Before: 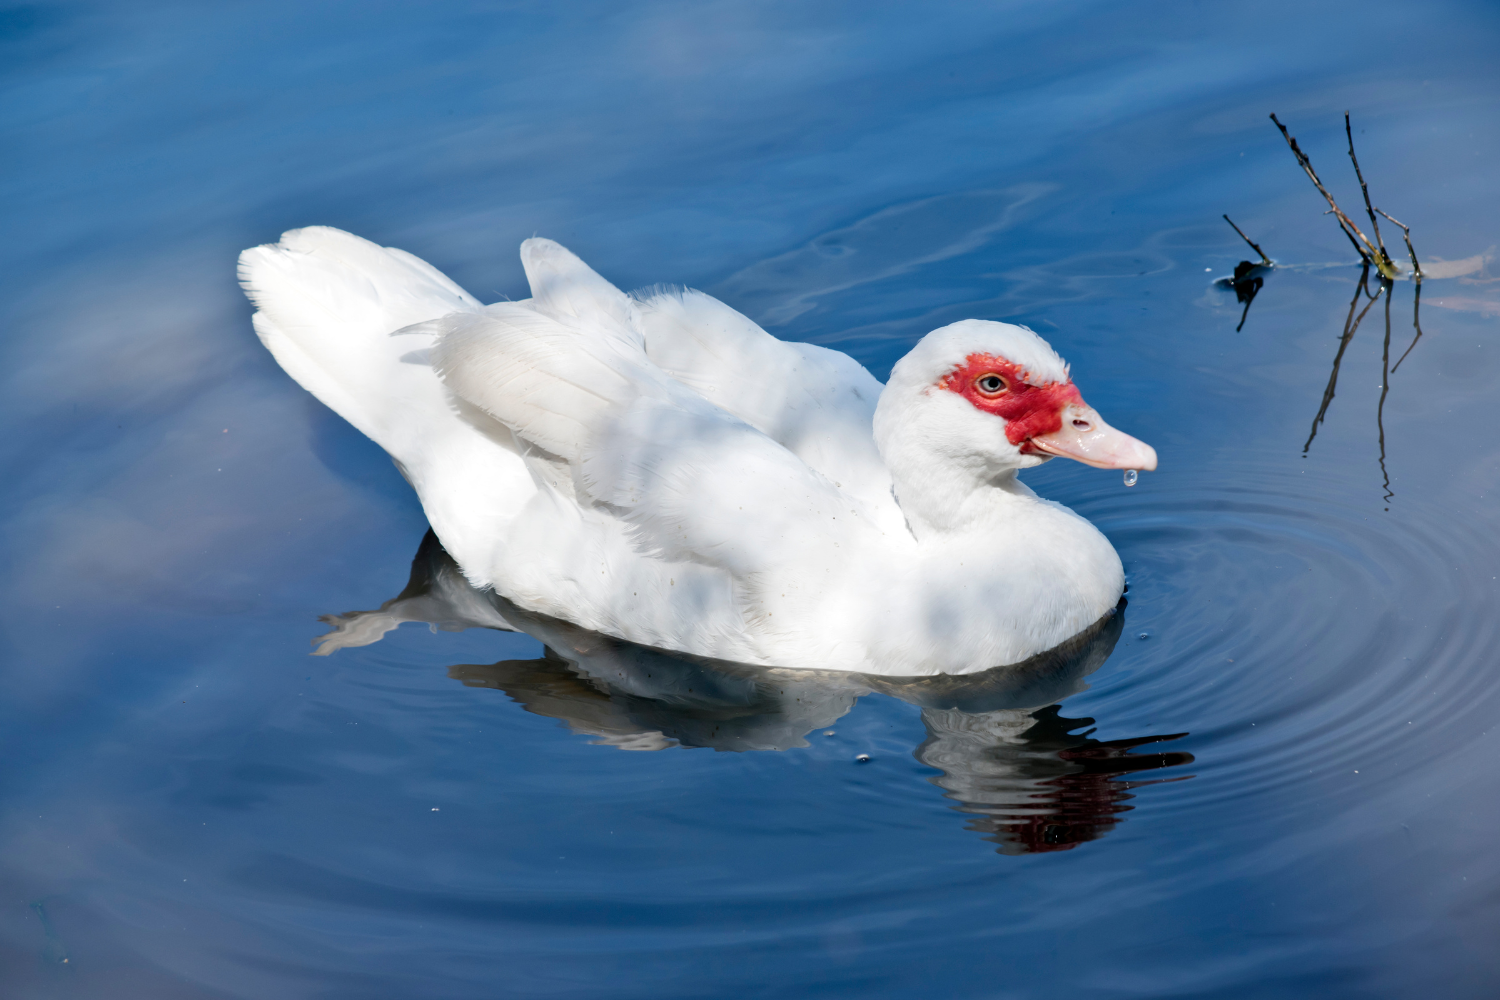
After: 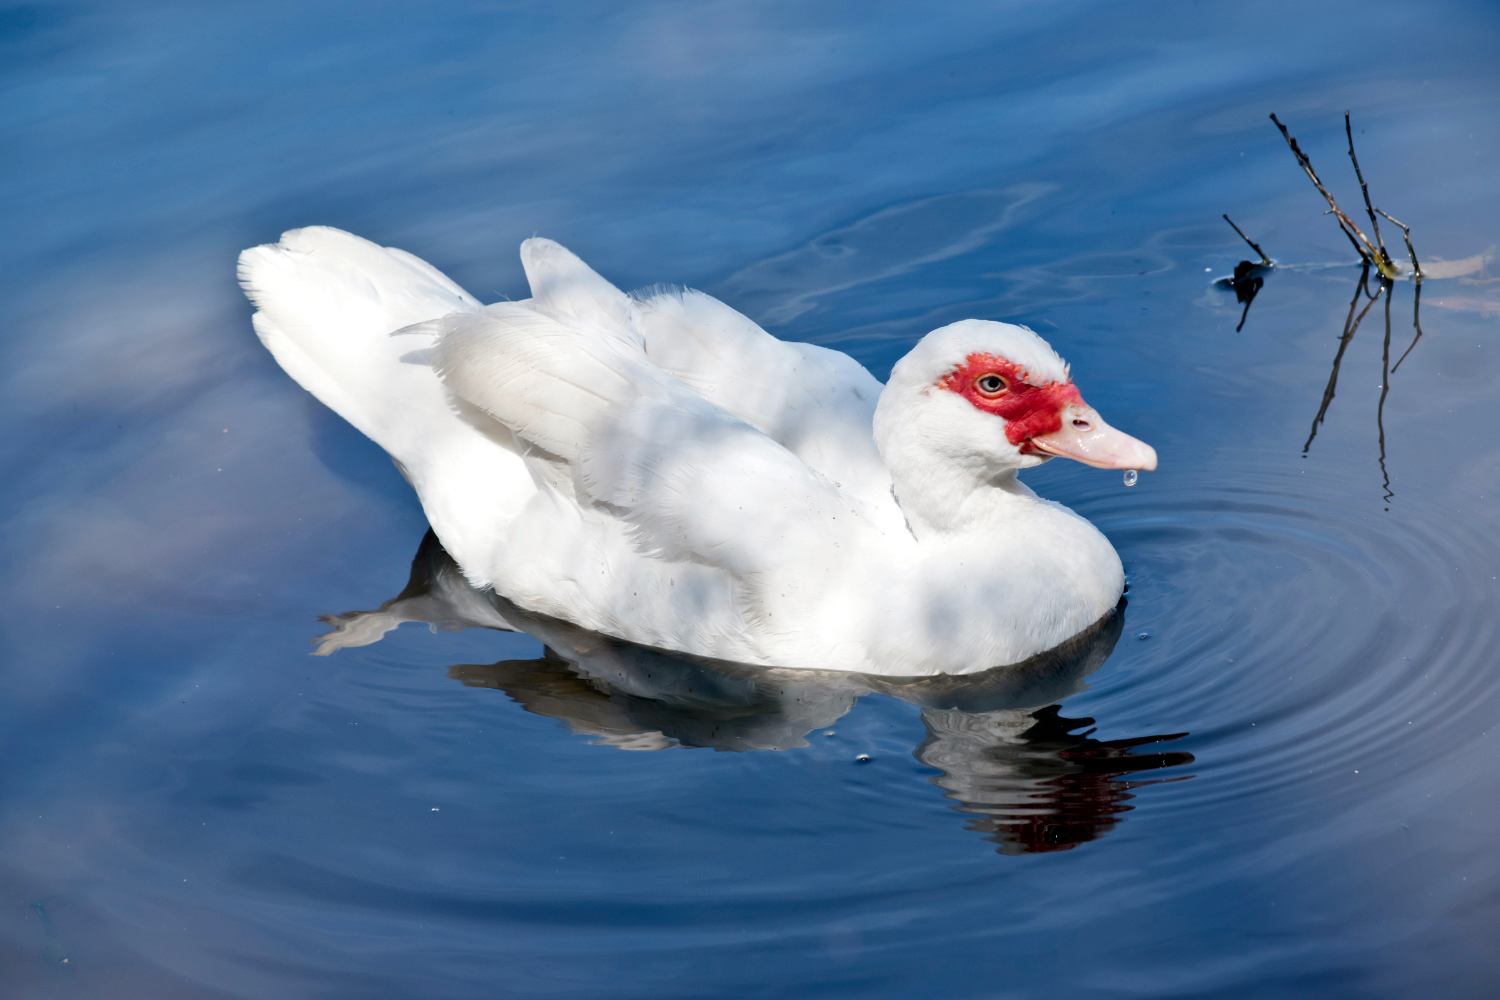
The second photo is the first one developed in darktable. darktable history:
color balance rgb: power › chroma 0.309%, power › hue 23.88°, perceptual saturation grading › global saturation 0.733%
local contrast: mode bilateral grid, contrast 20, coarseness 50, detail 120%, midtone range 0.2
